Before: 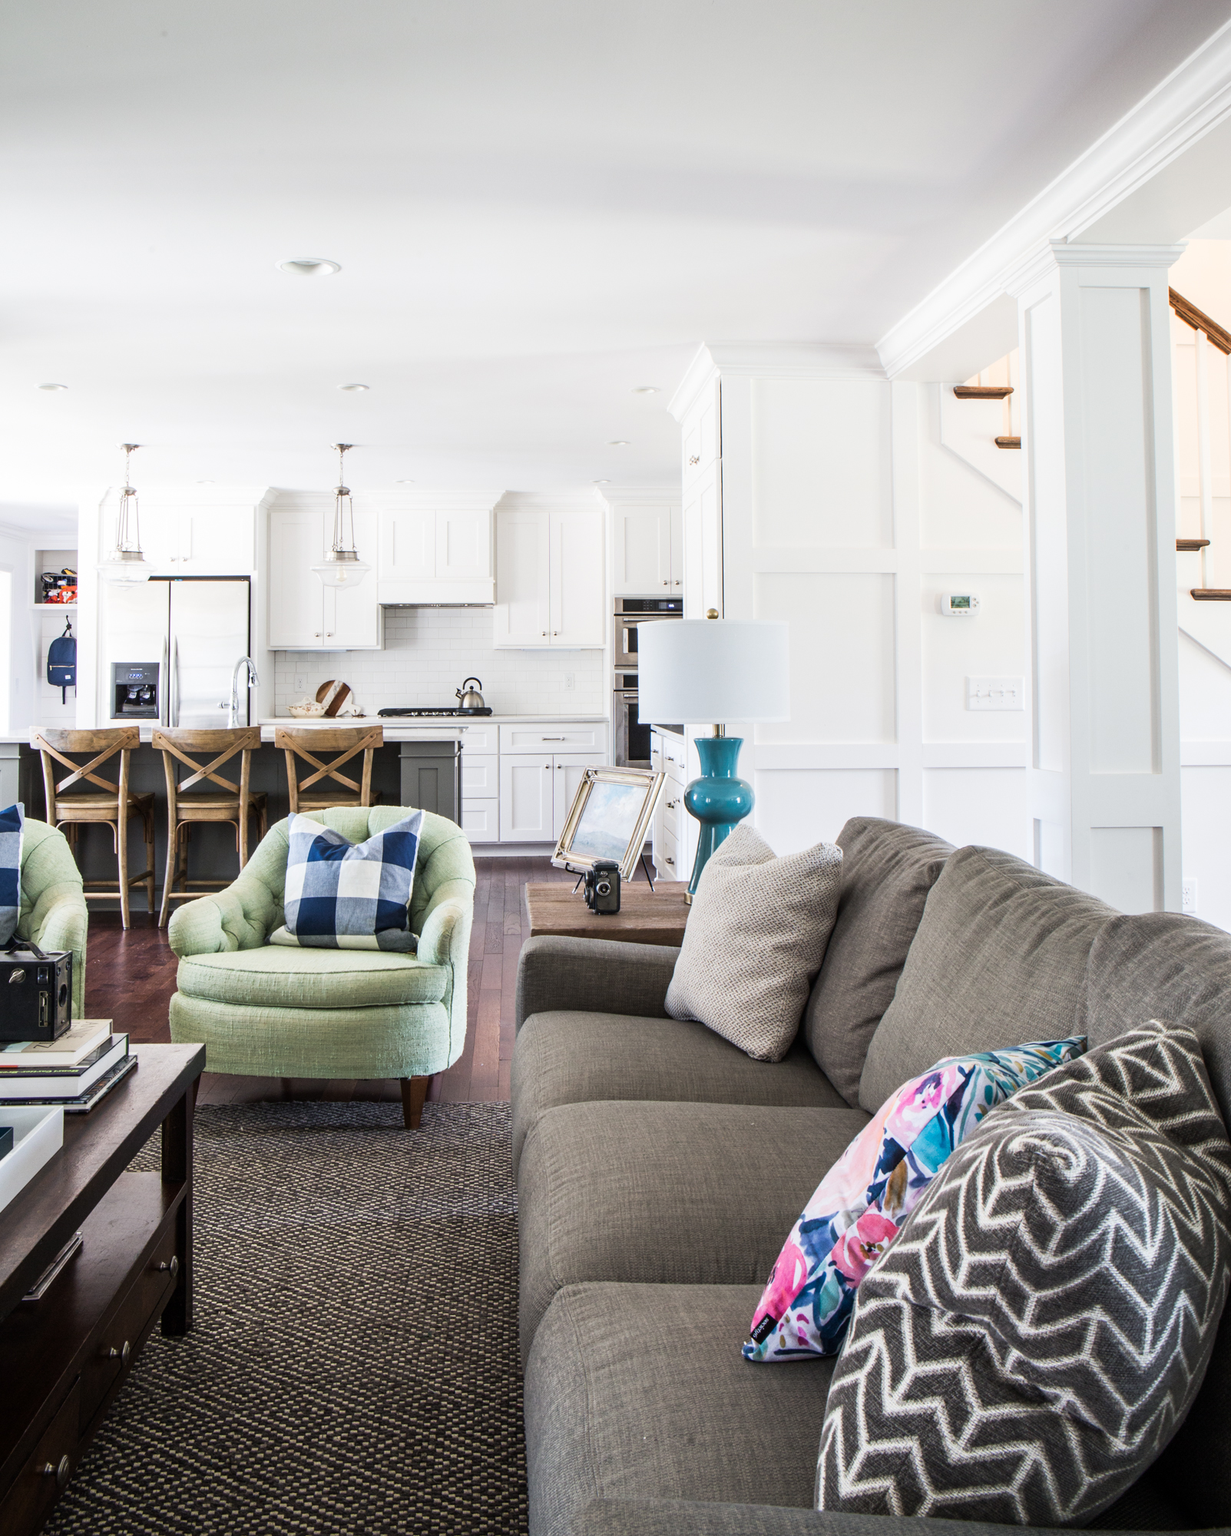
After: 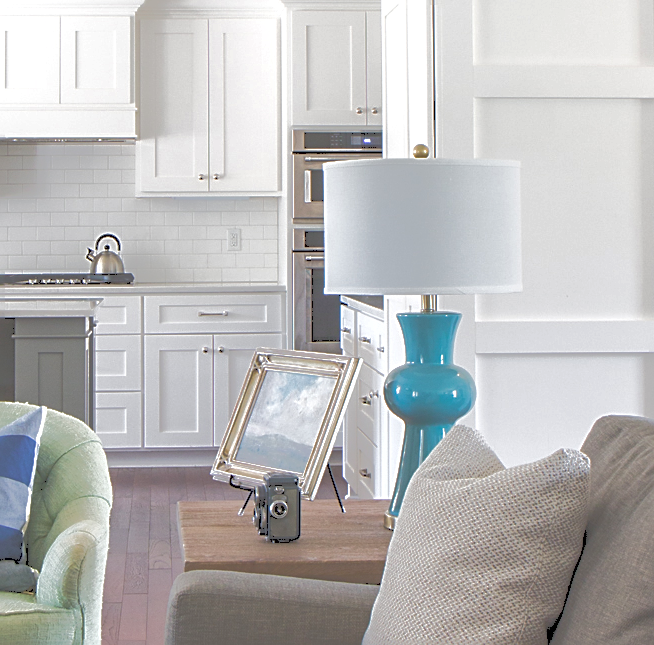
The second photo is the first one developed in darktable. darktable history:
tone curve: curves: ch0 [(0, 0) (0.003, 0.322) (0.011, 0.327) (0.025, 0.345) (0.044, 0.365) (0.069, 0.378) (0.1, 0.391) (0.136, 0.403) (0.177, 0.412) (0.224, 0.429) (0.277, 0.448) (0.335, 0.474) (0.399, 0.503) (0.468, 0.537) (0.543, 0.57) (0.623, 0.61) (0.709, 0.653) (0.801, 0.699) (0.898, 0.75) (1, 1)], color space Lab, independent channels, preserve colors none
crop: left 31.667%, top 32.418%, right 27.496%, bottom 35.307%
sharpen: on, module defaults
exposure: black level correction 0.002, exposure 0.147 EV, compensate highlight preservation false
